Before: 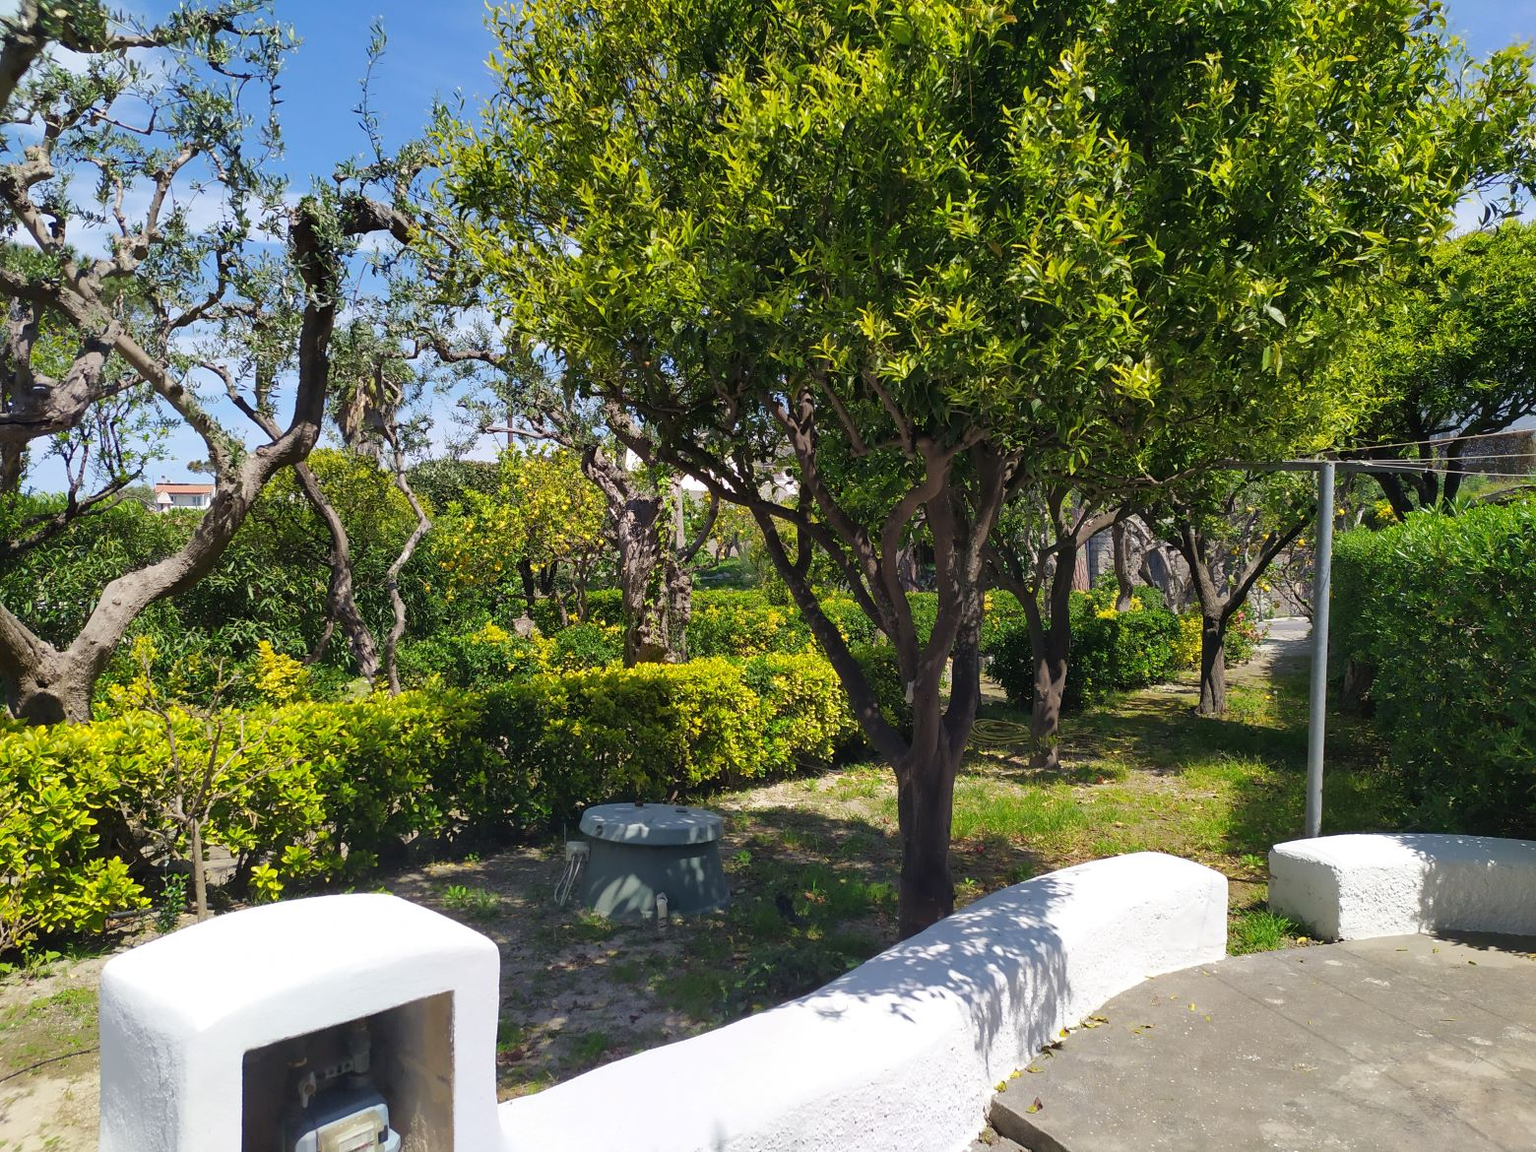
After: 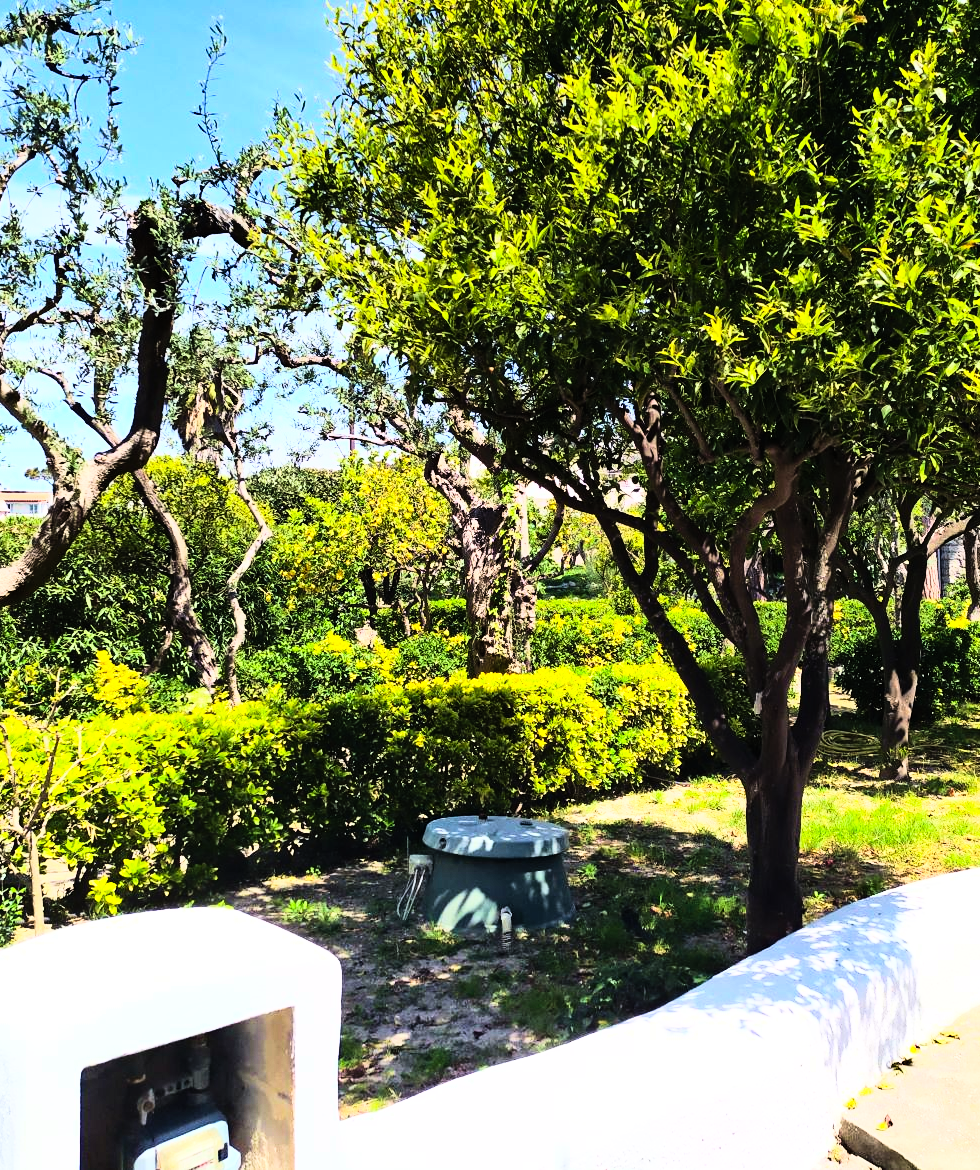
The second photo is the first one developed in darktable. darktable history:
graduated density: on, module defaults
rgb curve: curves: ch0 [(0, 0) (0.21, 0.15) (0.24, 0.21) (0.5, 0.75) (0.75, 0.96) (0.89, 0.99) (1, 1)]; ch1 [(0, 0.02) (0.21, 0.13) (0.25, 0.2) (0.5, 0.67) (0.75, 0.9) (0.89, 0.97) (1, 1)]; ch2 [(0, 0.02) (0.21, 0.13) (0.25, 0.2) (0.5, 0.67) (0.75, 0.9) (0.89, 0.97) (1, 1)], compensate middle gray true
crop: left 10.644%, right 26.528%
haze removal: compatibility mode true, adaptive false
velvia: on, module defaults
contrast brightness saturation: contrast 0.2, brightness 0.16, saturation 0.22
